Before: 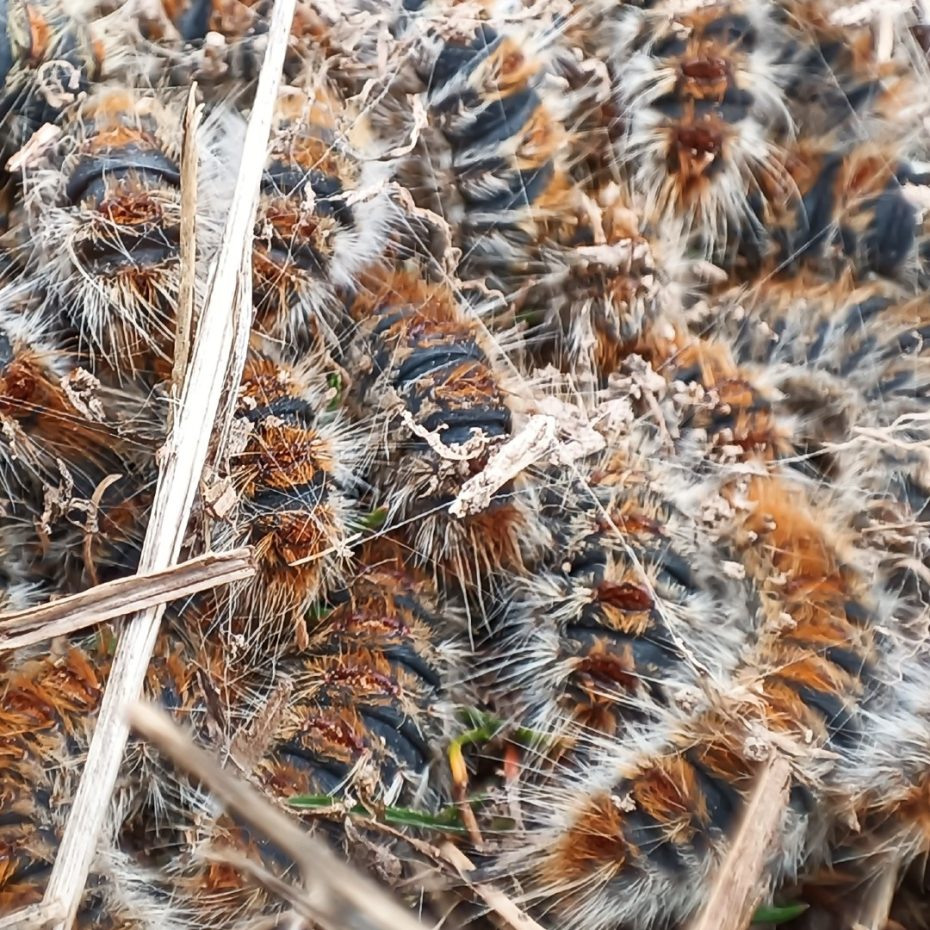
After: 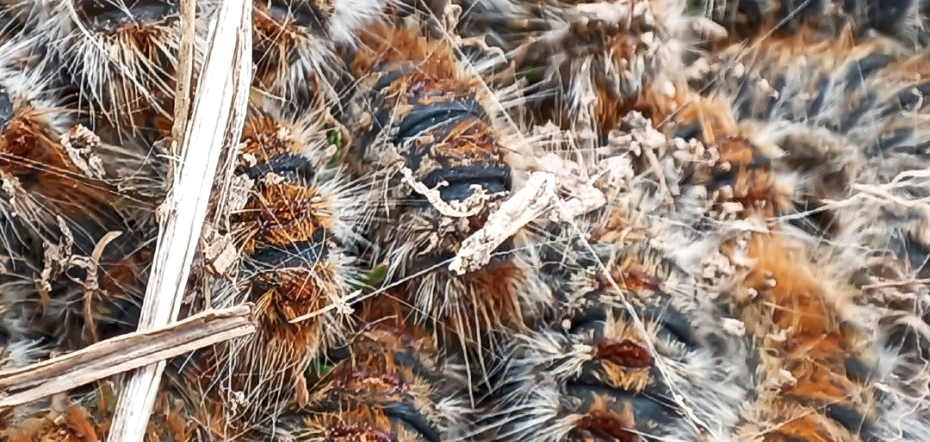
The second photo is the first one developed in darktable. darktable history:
local contrast: highlights 103%, shadows 103%, detail 119%, midtone range 0.2
crop and rotate: top 26.22%, bottom 26.216%
